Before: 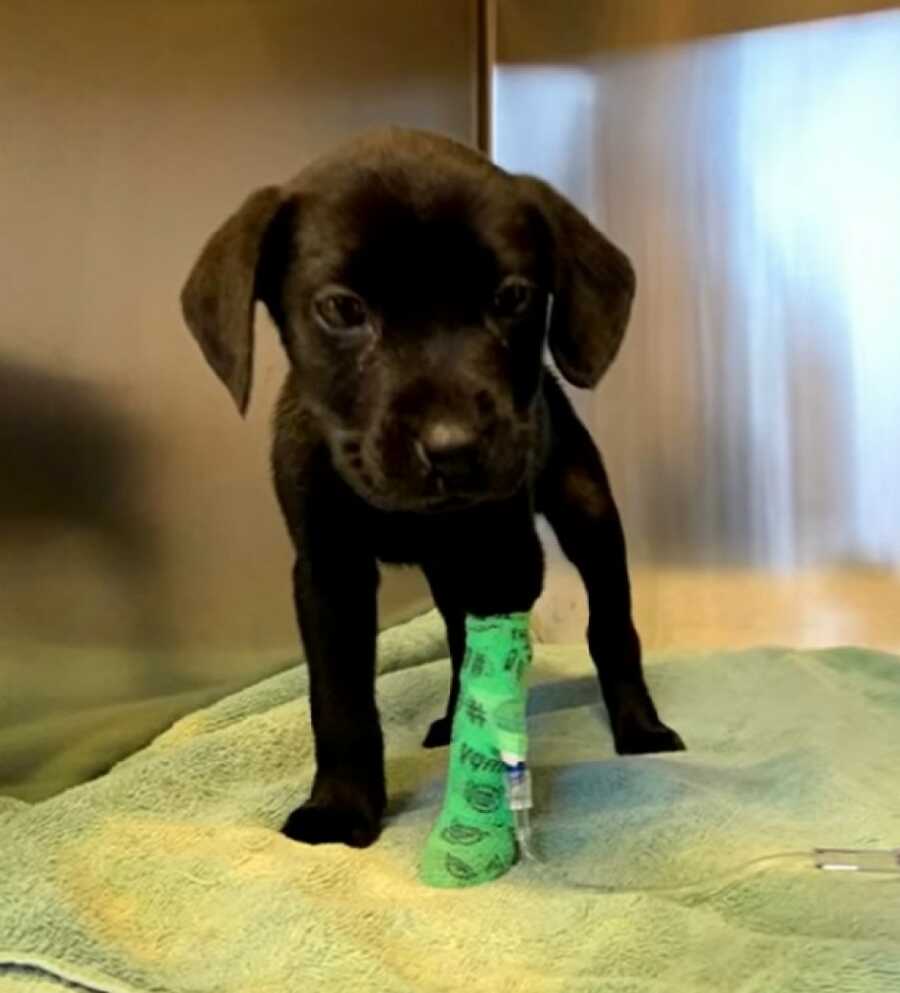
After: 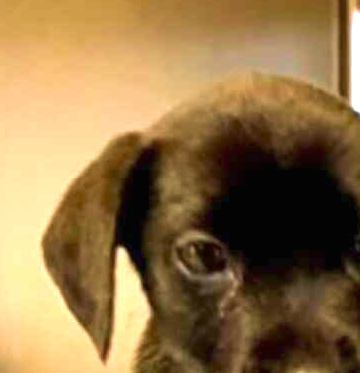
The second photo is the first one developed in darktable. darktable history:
crop: left 15.501%, top 5.45%, right 44.393%, bottom 56.983%
exposure: black level correction 0, exposure 1.76 EV, compensate highlight preservation false
velvia: on, module defaults
